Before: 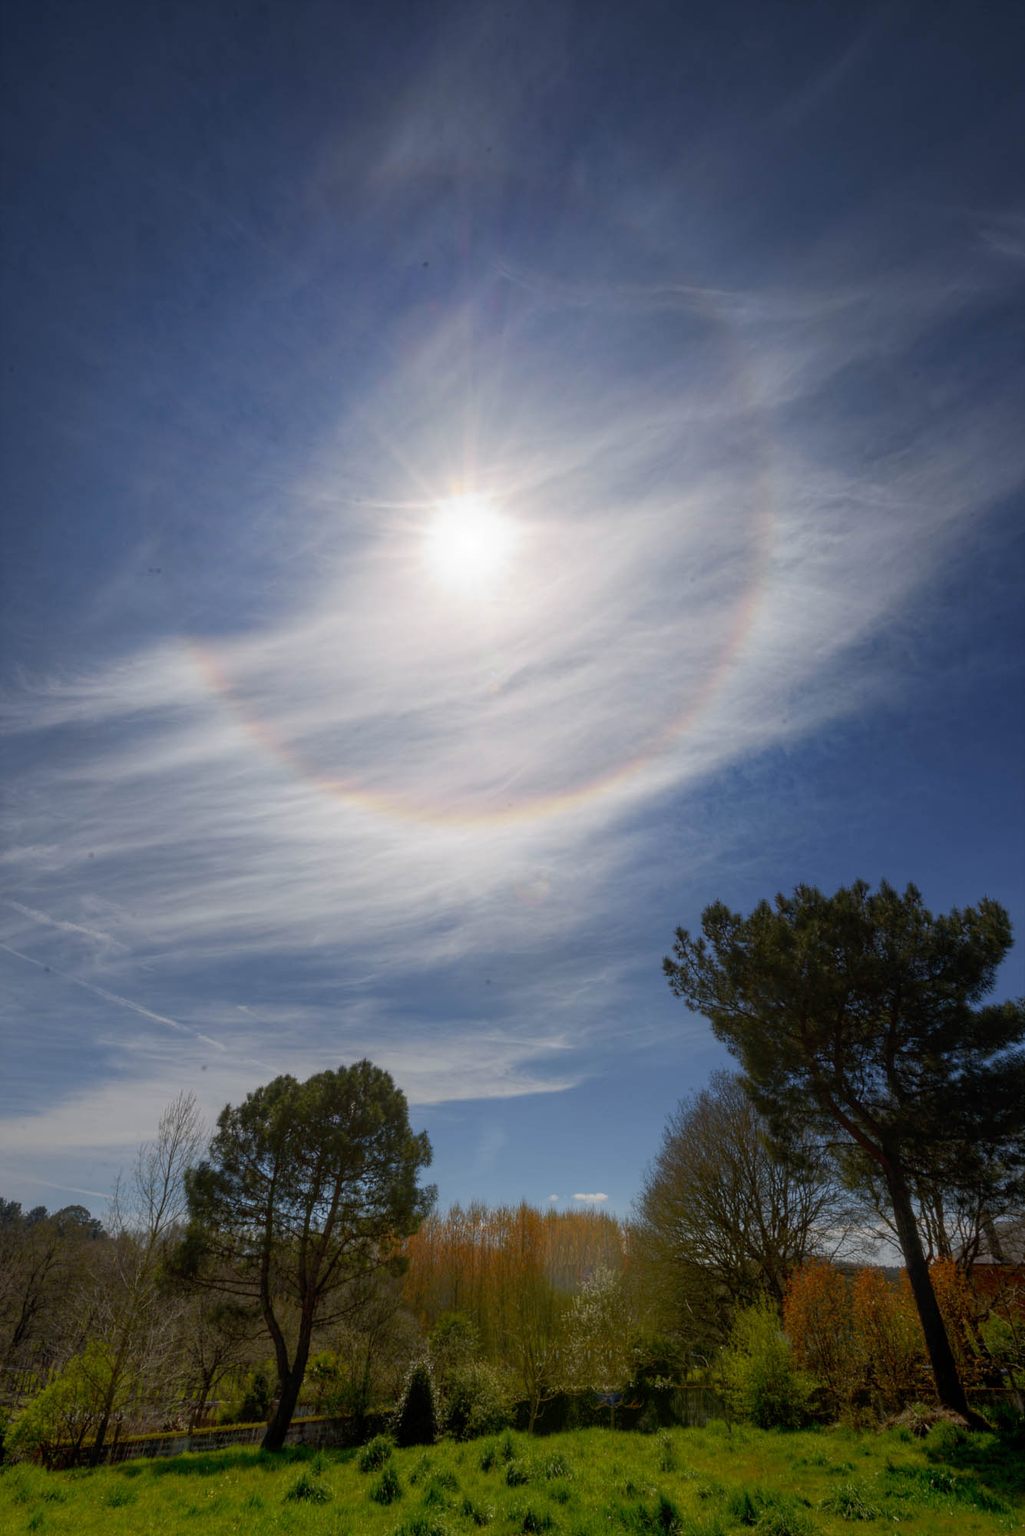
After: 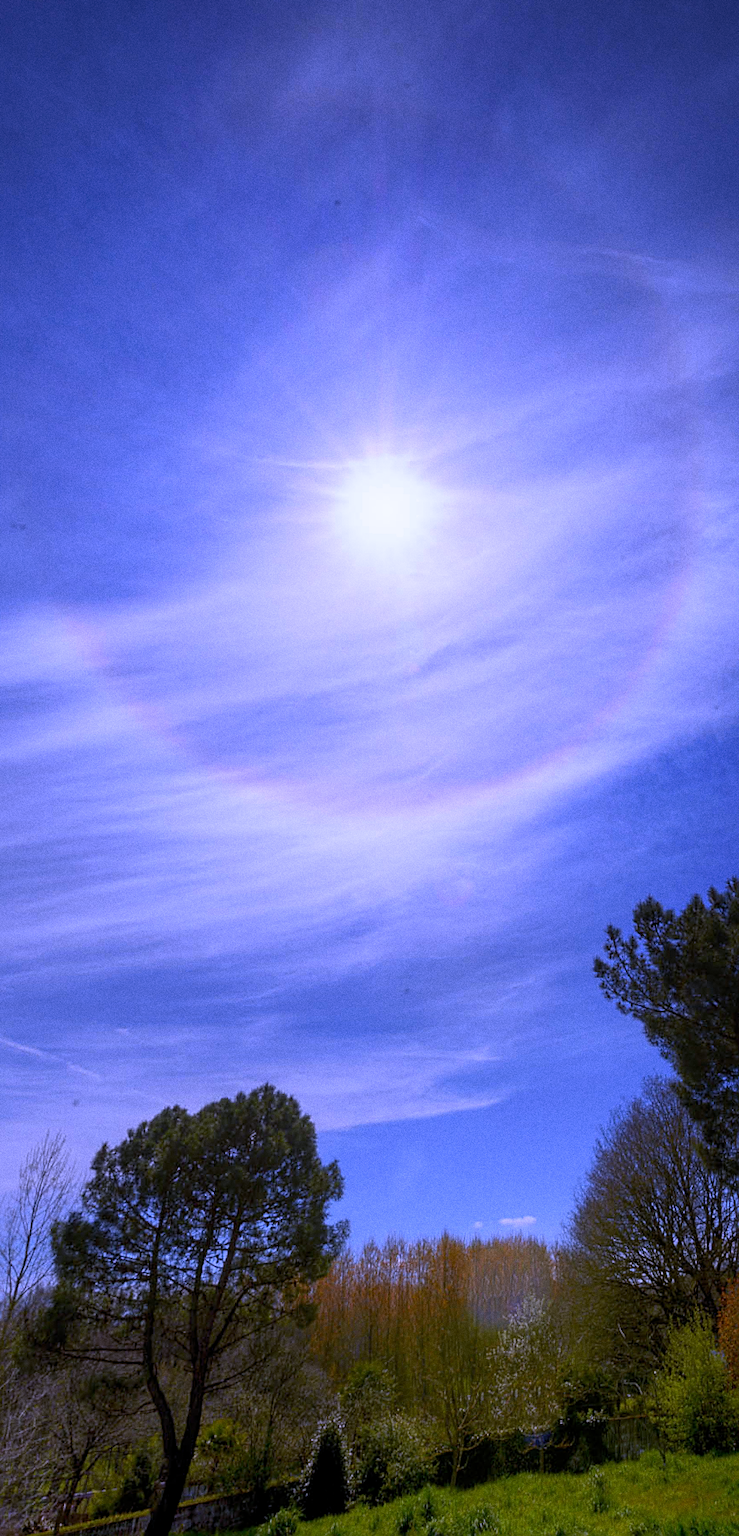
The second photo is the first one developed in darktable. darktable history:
sharpen: on, module defaults
white balance: red 0.98, blue 1.61
grain: coarseness 0.09 ISO
shadows and highlights: shadows -20, white point adjustment -2, highlights -35
crop: left 15.419%, right 17.914%
levels: levels [0.016, 0.5, 0.996]
rotate and perspective: rotation -0.013°, lens shift (vertical) -0.027, lens shift (horizontal) 0.178, crop left 0.016, crop right 0.989, crop top 0.082, crop bottom 0.918
